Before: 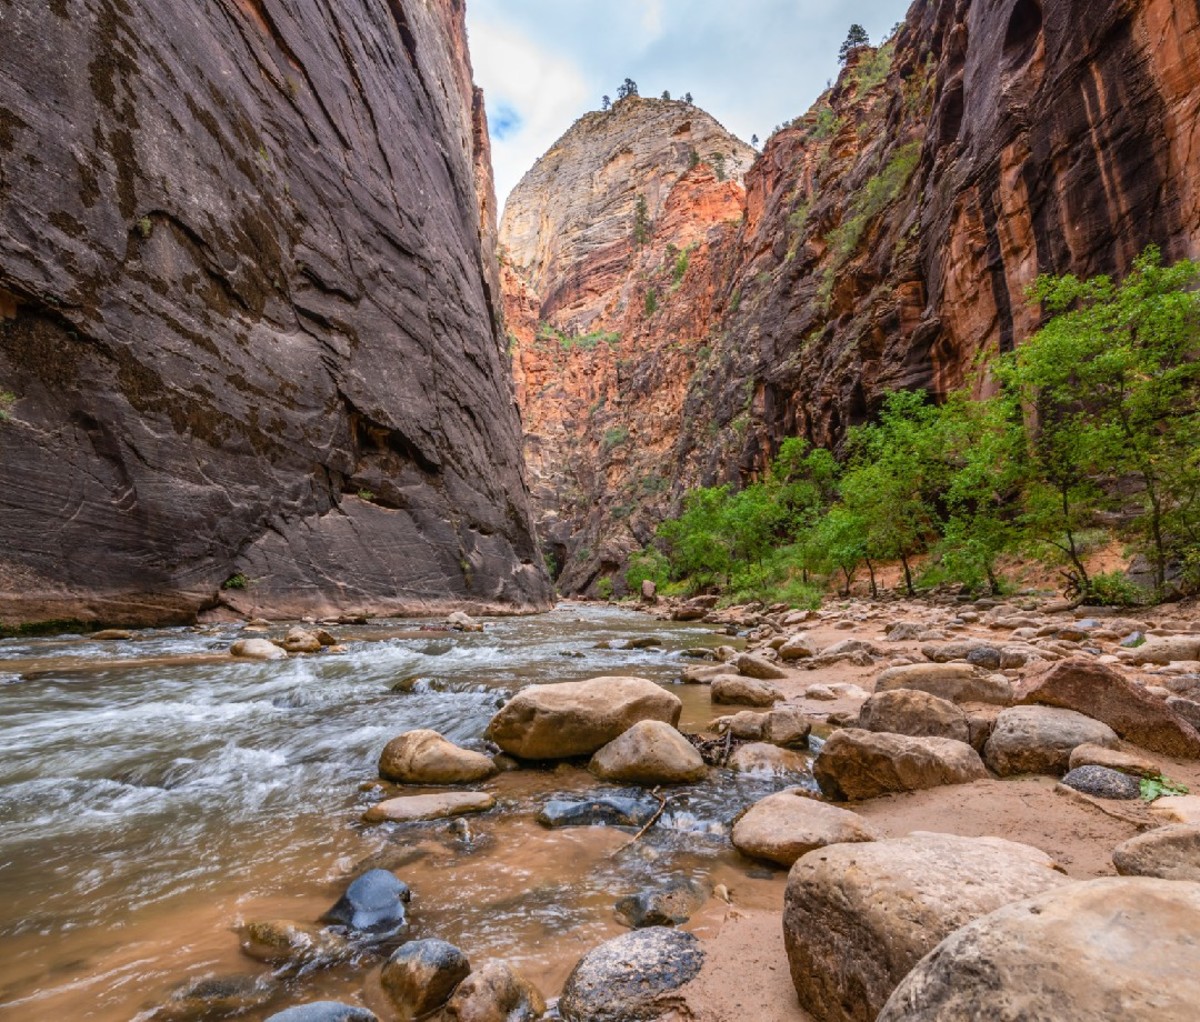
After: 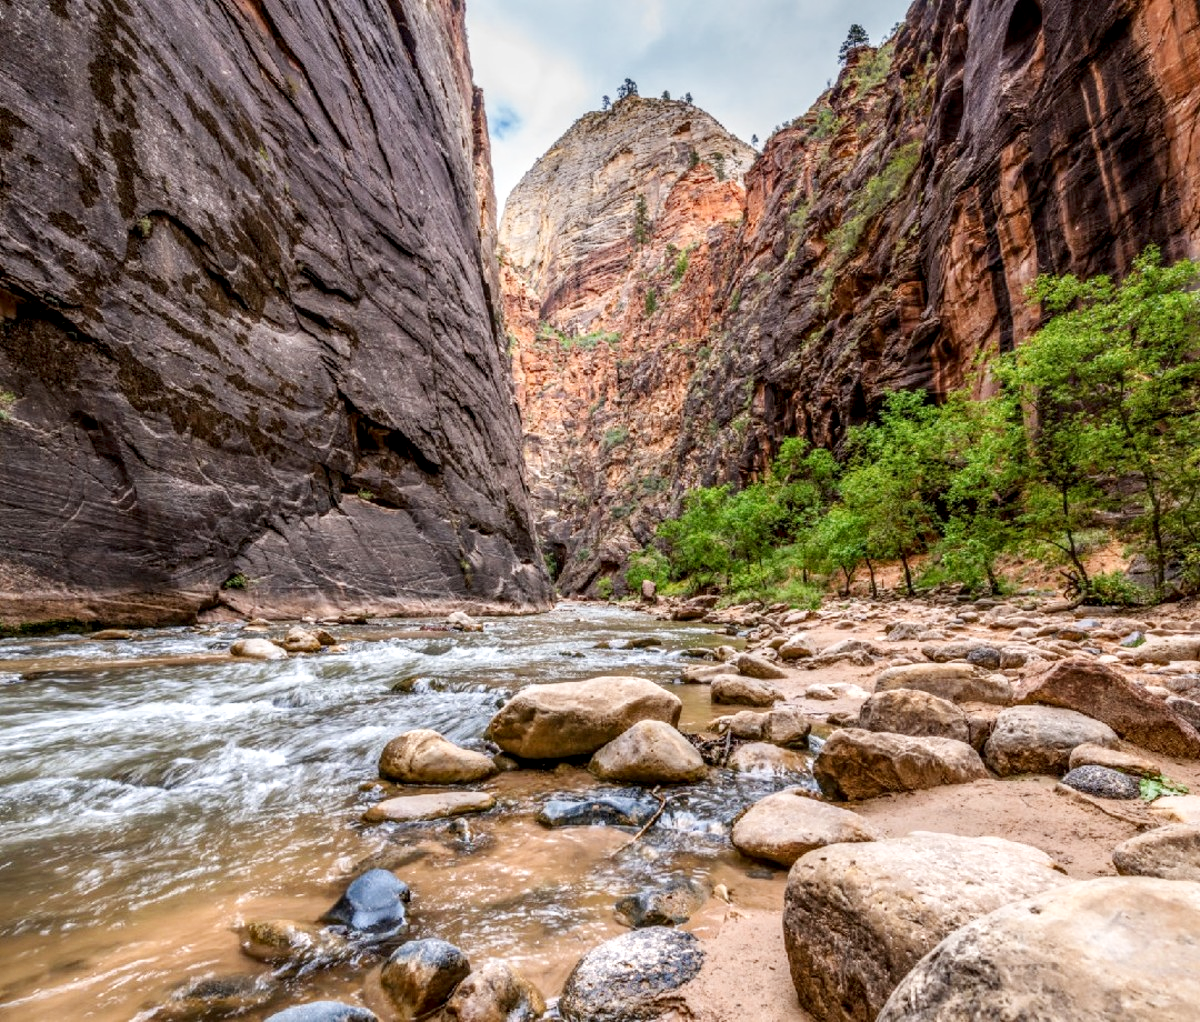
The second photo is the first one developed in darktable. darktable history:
base curve: curves: ch0 [(0, 0) (0.204, 0.334) (0.55, 0.733) (1, 1)], preserve colors none
local contrast: highlights 25%, detail 150%
graduated density: on, module defaults
